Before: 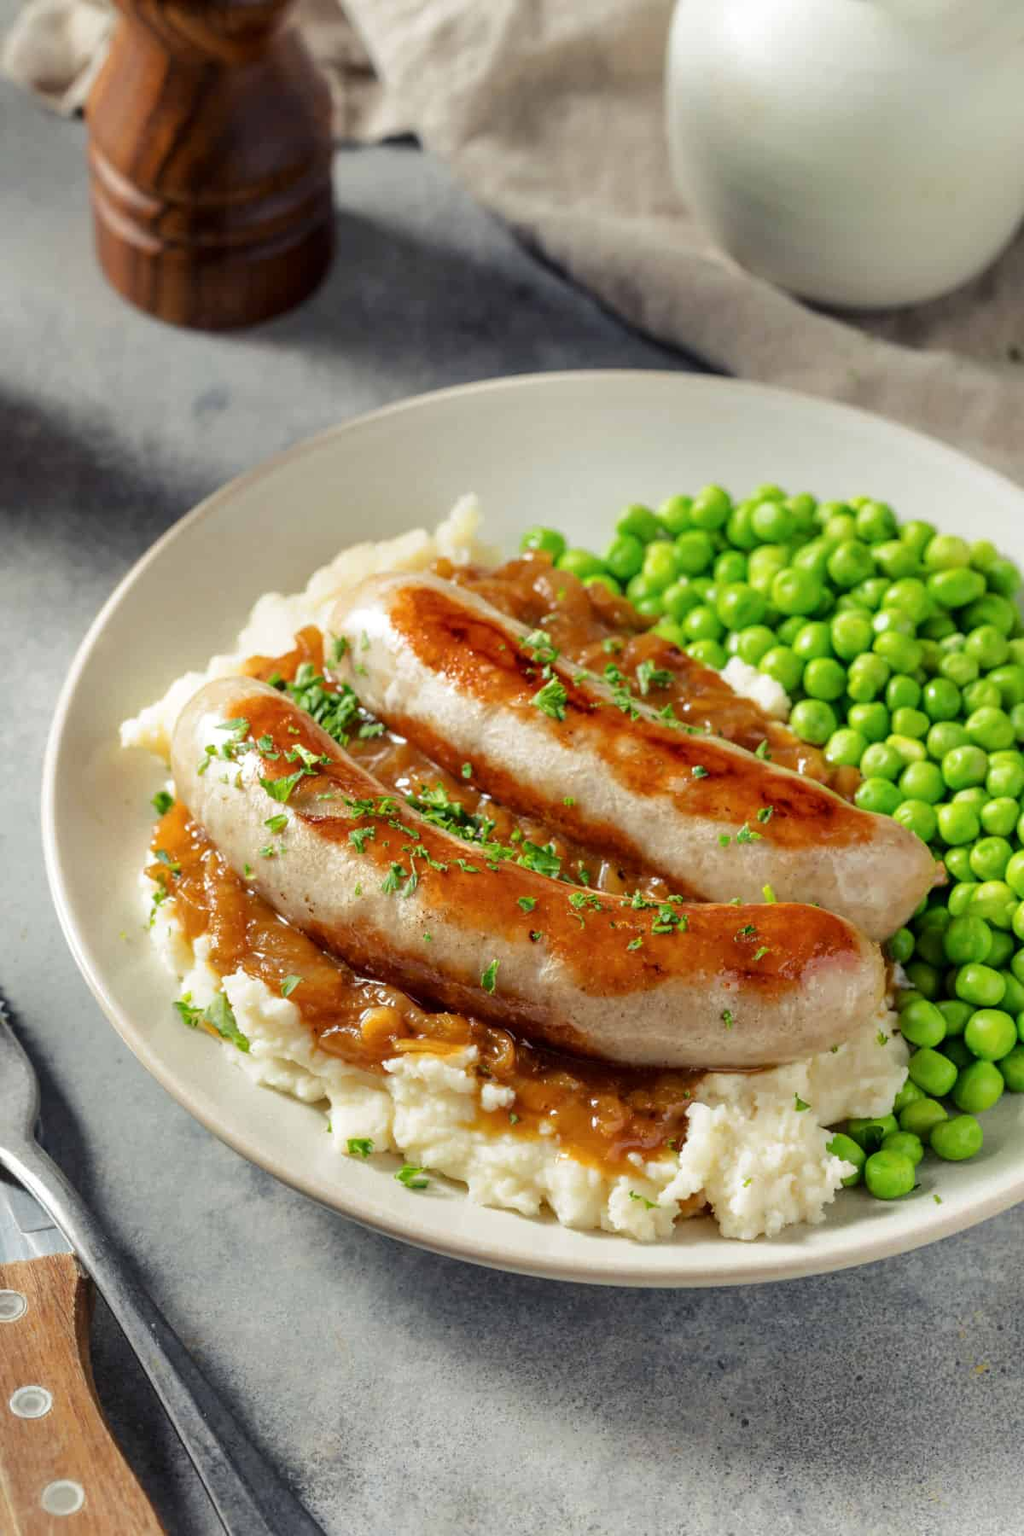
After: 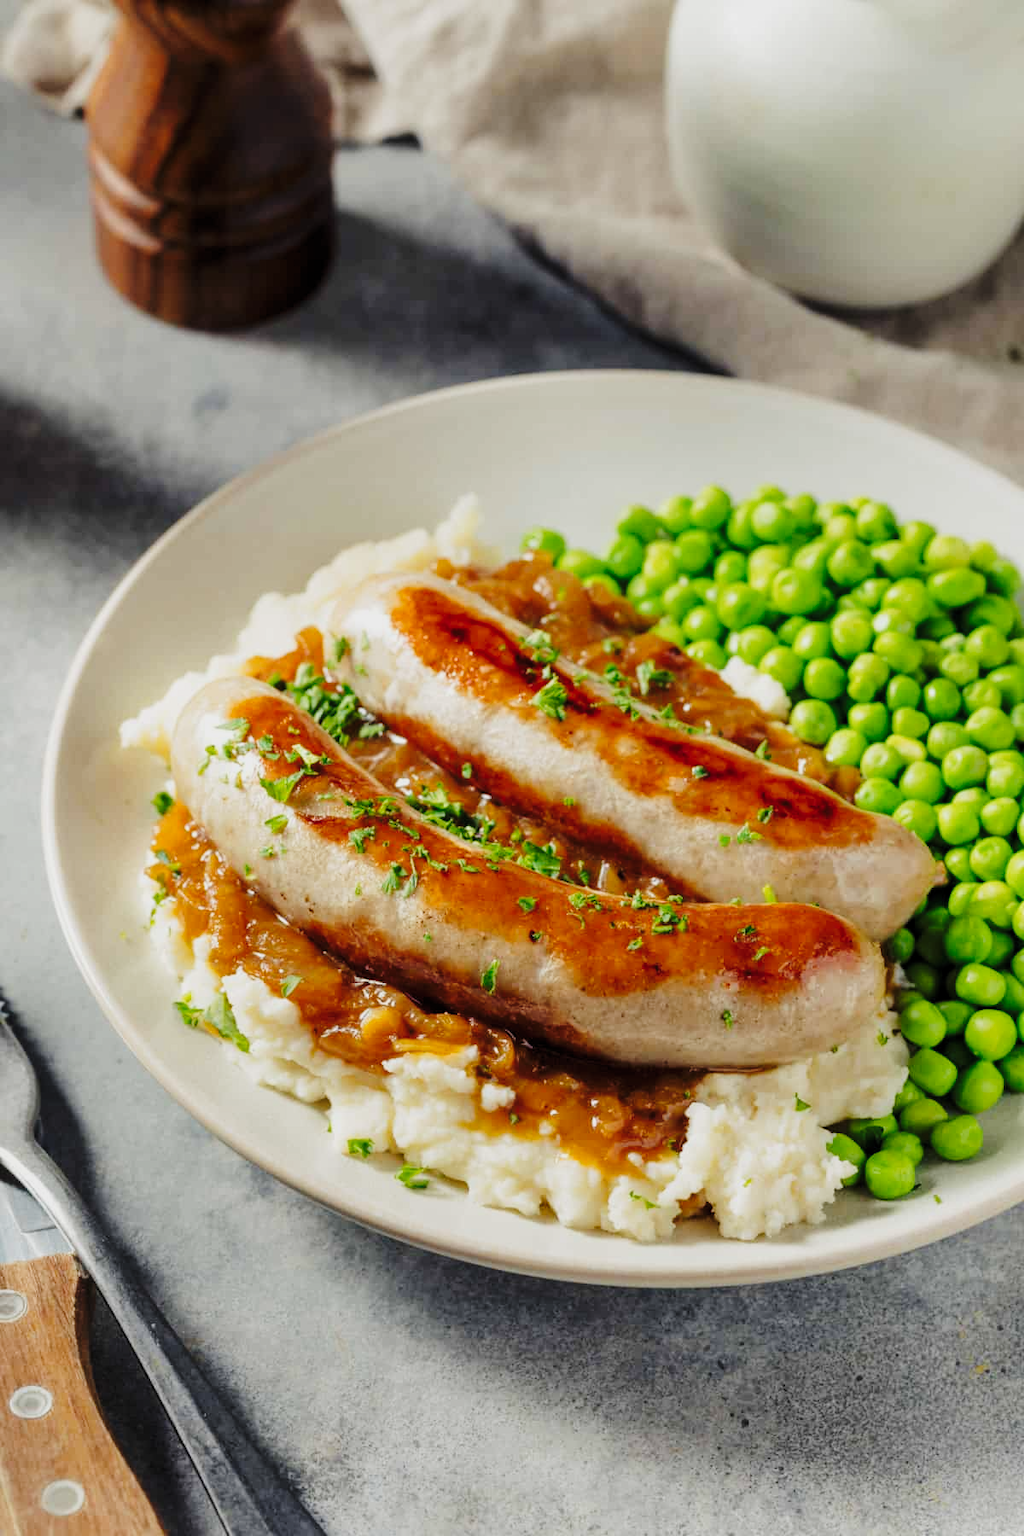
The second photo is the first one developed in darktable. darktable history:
tone curve: curves: ch0 [(0, 0.019) (0.204, 0.162) (0.491, 0.519) (0.748, 0.765) (1, 0.919)]; ch1 [(0, 0) (0.201, 0.113) (0.372, 0.282) (0.443, 0.434) (0.496, 0.504) (0.566, 0.585) (0.761, 0.803) (1, 1)]; ch2 [(0, 0) (0.434, 0.447) (0.483, 0.487) (0.555, 0.563) (0.697, 0.68) (1, 1)], preserve colors none
levels: black 3.84%, levels [0.026, 0.507, 0.987]
